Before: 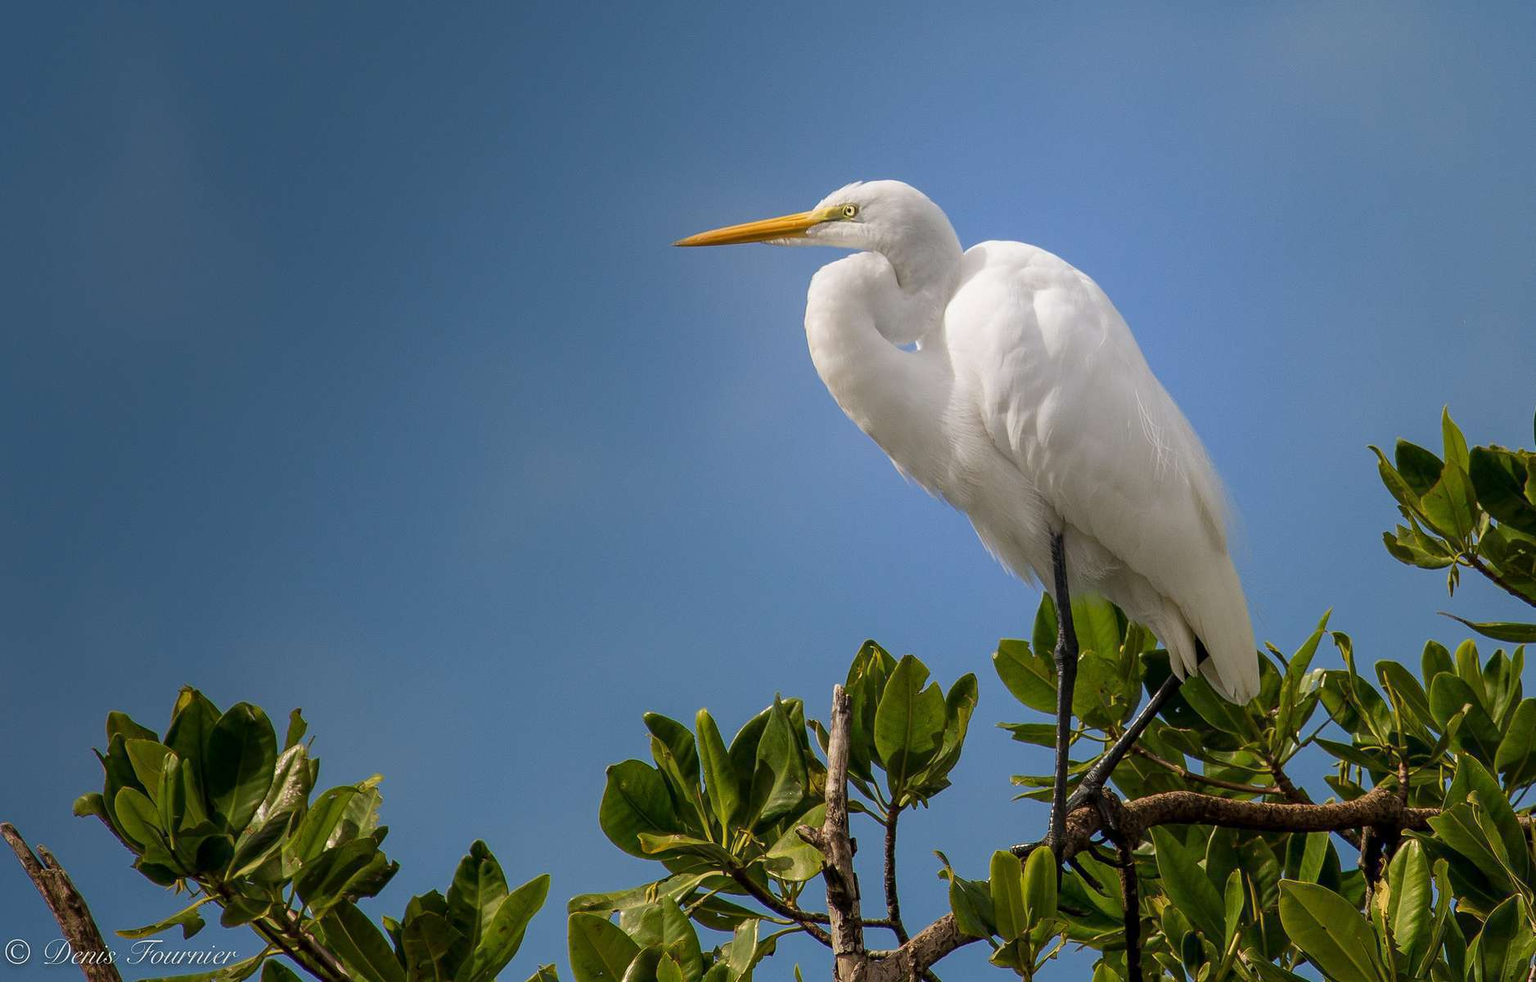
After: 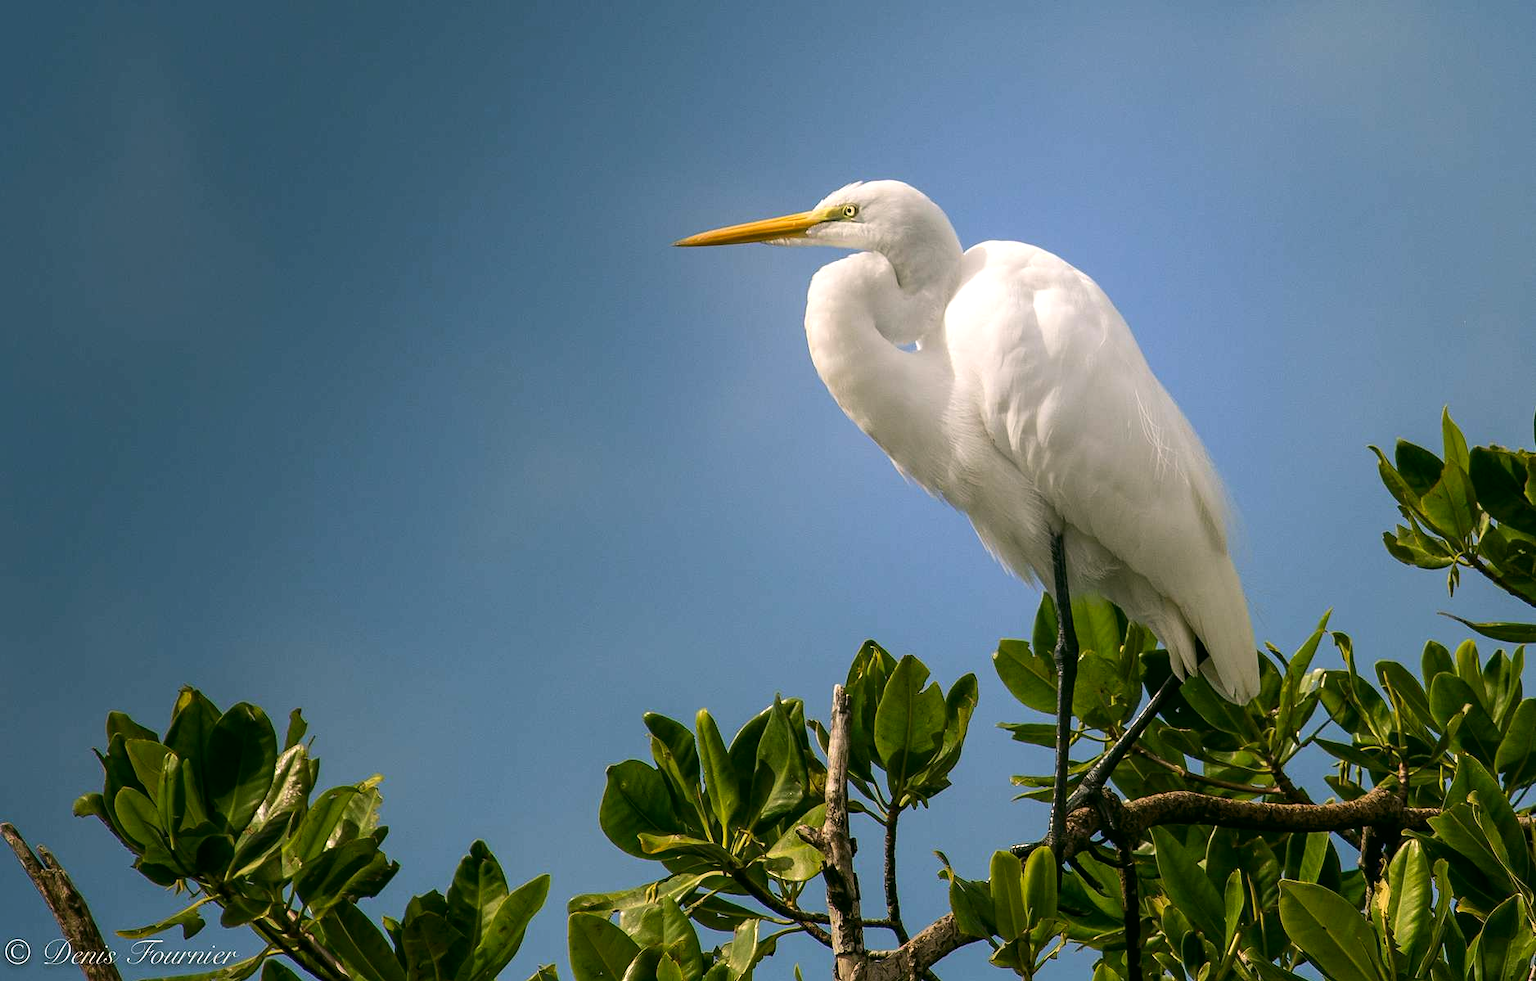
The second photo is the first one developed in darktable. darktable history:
tone equalizer: -8 EV -0.417 EV, -7 EV -0.389 EV, -6 EV -0.333 EV, -5 EV -0.222 EV, -3 EV 0.222 EV, -2 EV 0.333 EV, -1 EV 0.389 EV, +0 EV 0.417 EV, edges refinement/feathering 500, mask exposure compensation -1.57 EV, preserve details no
color correction: highlights a* 4.02, highlights b* 4.98, shadows a* -7.55, shadows b* 4.98
